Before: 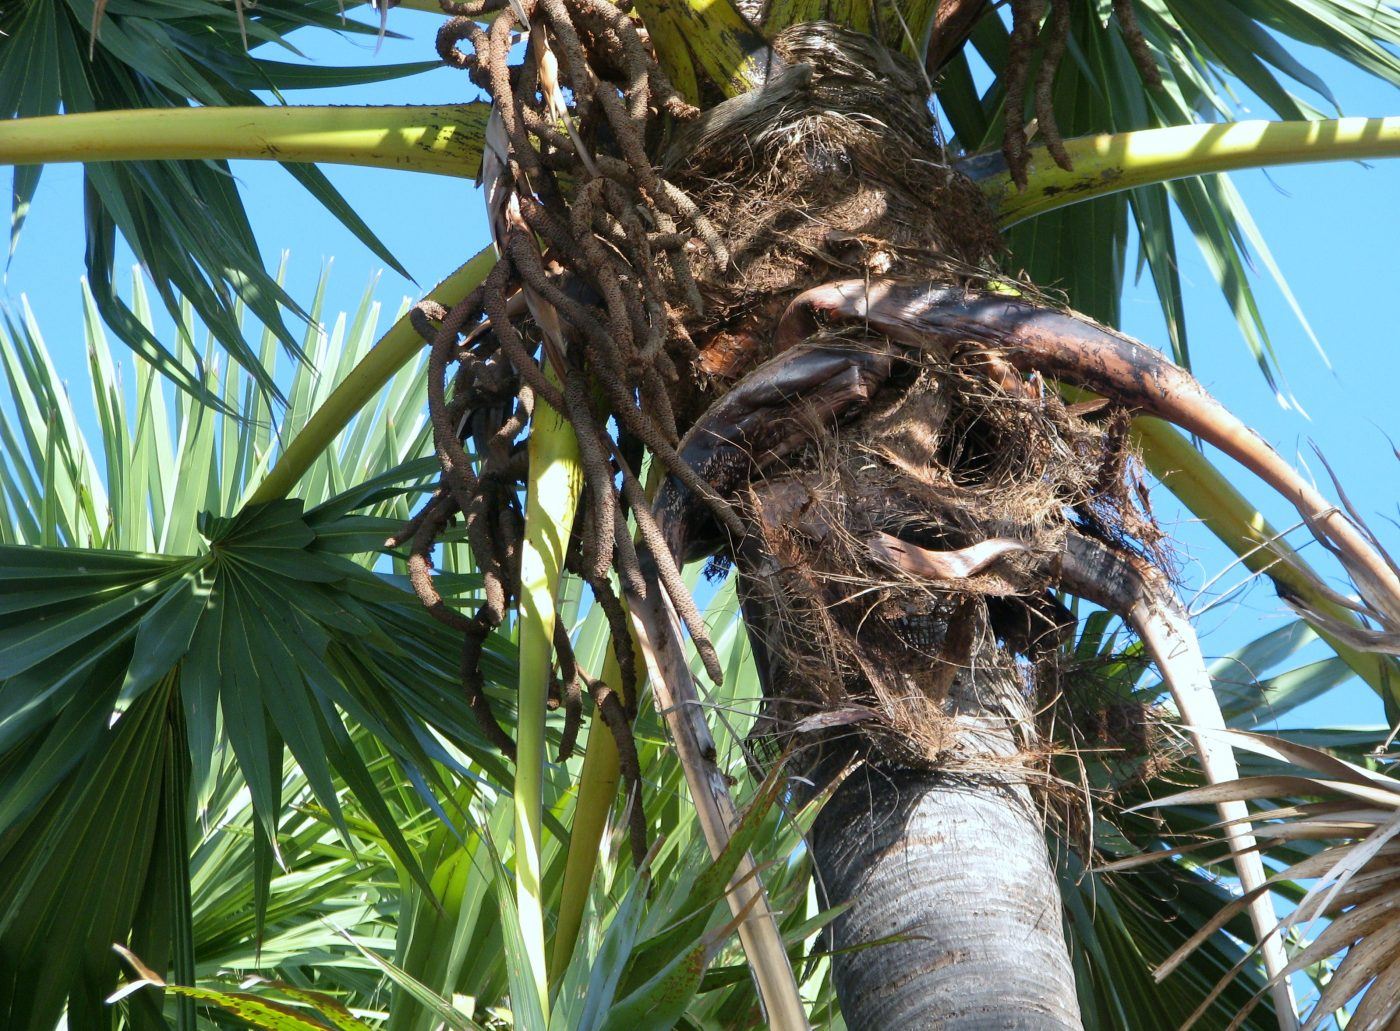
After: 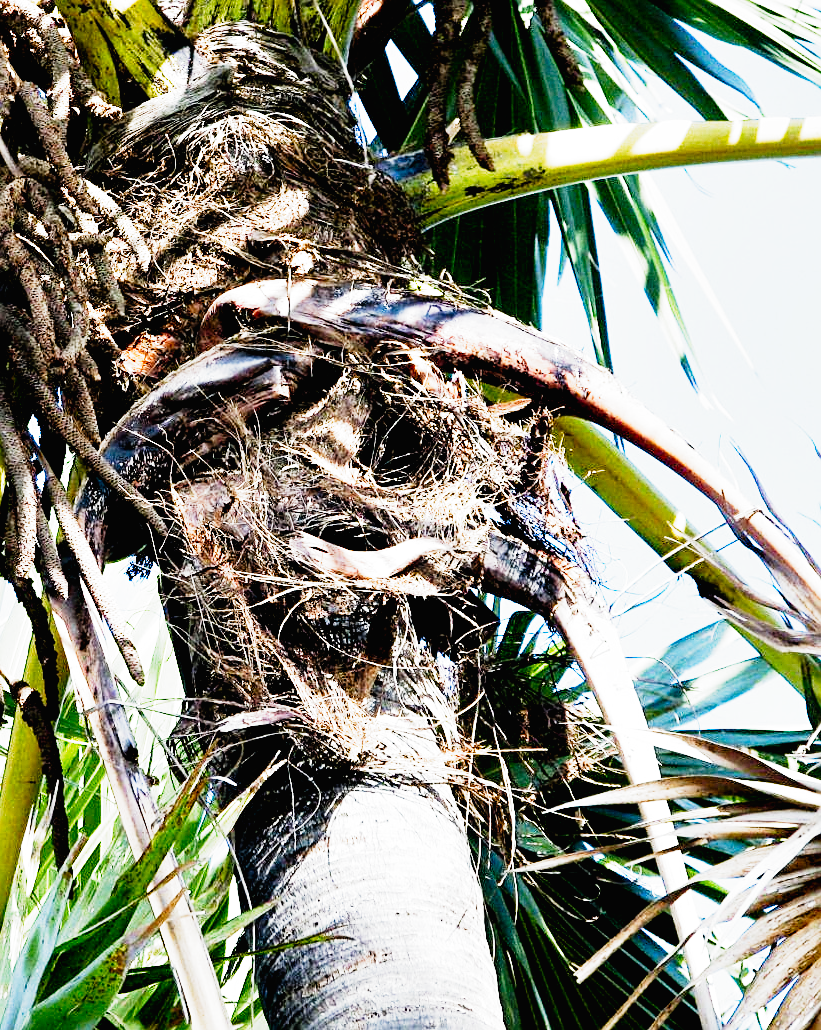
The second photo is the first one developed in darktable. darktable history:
tone curve: curves: ch0 [(0.016, 0.011) (0.084, 0.026) (0.469, 0.508) (0.721, 0.862) (1, 1)], preserve colors none
contrast equalizer: octaves 7, y [[0.6 ×6], [0.55 ×6], [0 ×6], [0 ×6], [0 ×6]]
tone equalizer: -8 EV -0.406 EV, -7 EV -0.387 EV, -6 EV -0.318 EV, -5 EV -0.242 EV, -3 EV 0.246 EV, -2 EV 0.359 EV, -1 EV 0.401 EV, +0 EV 0.394 EV
crop: left 41.32%
exposure: exposure 1 EV, compensate highlight preservation false
filmic rgb: black relative exposure -6.72 EV, white relative exposure 4.56 EV, hardness 3.26, add noise in highlights 0.001, preserve chrominance no, color science v3 (2019), use custom middle-gray values true, contrast in highlights soft
sharpen: on, module defaults
